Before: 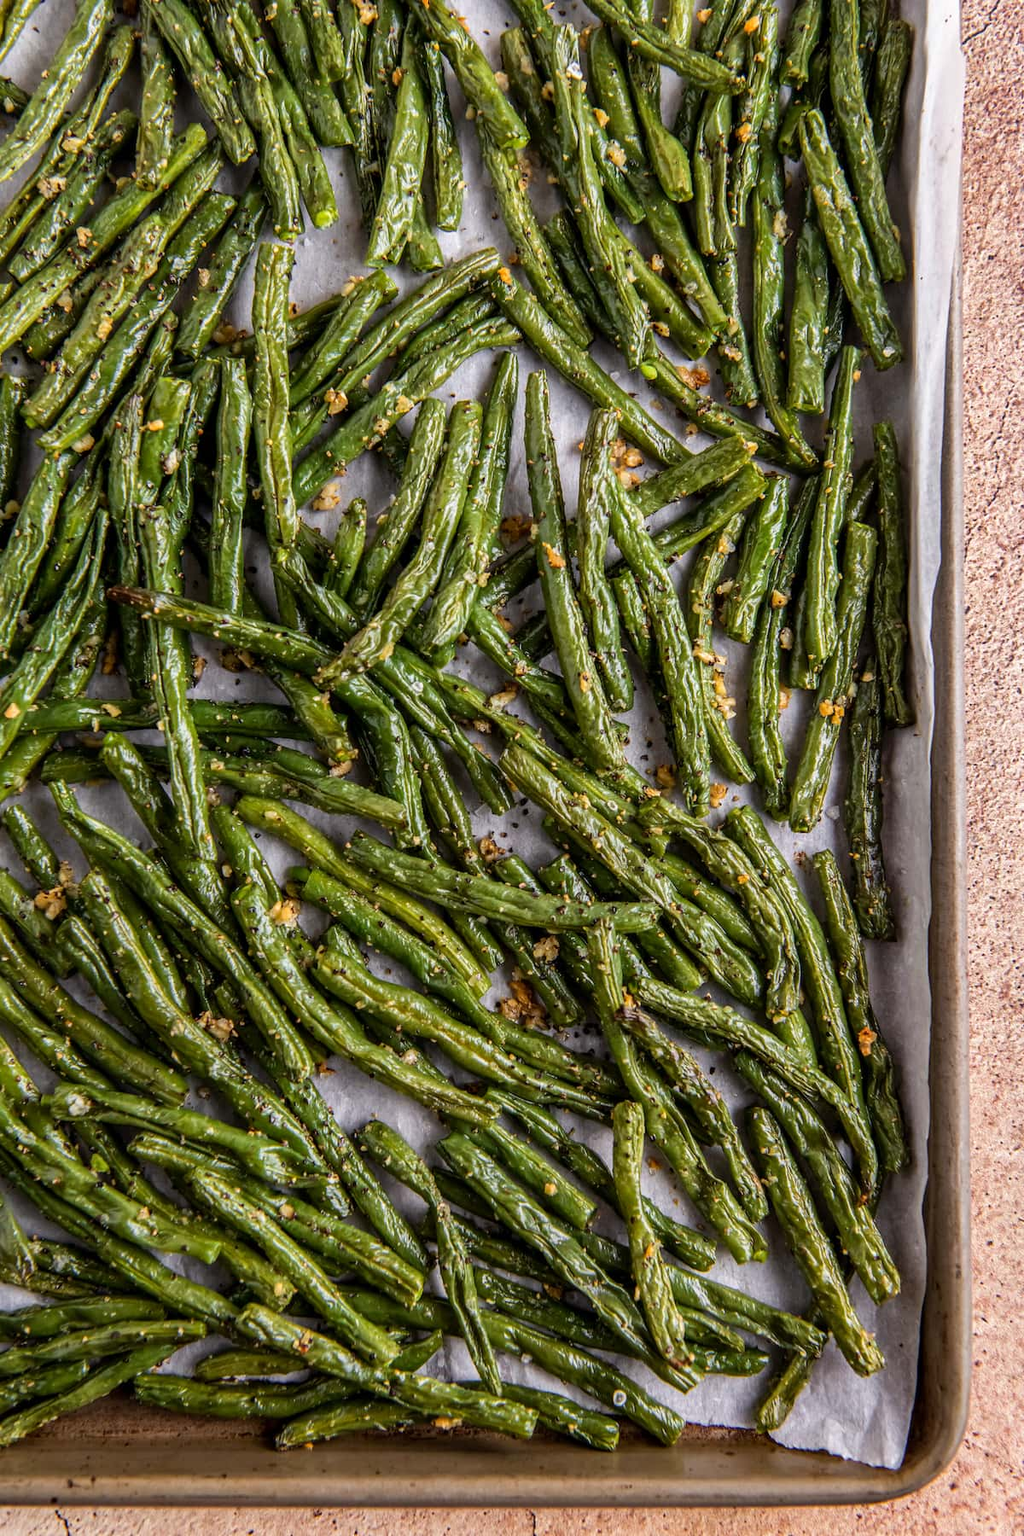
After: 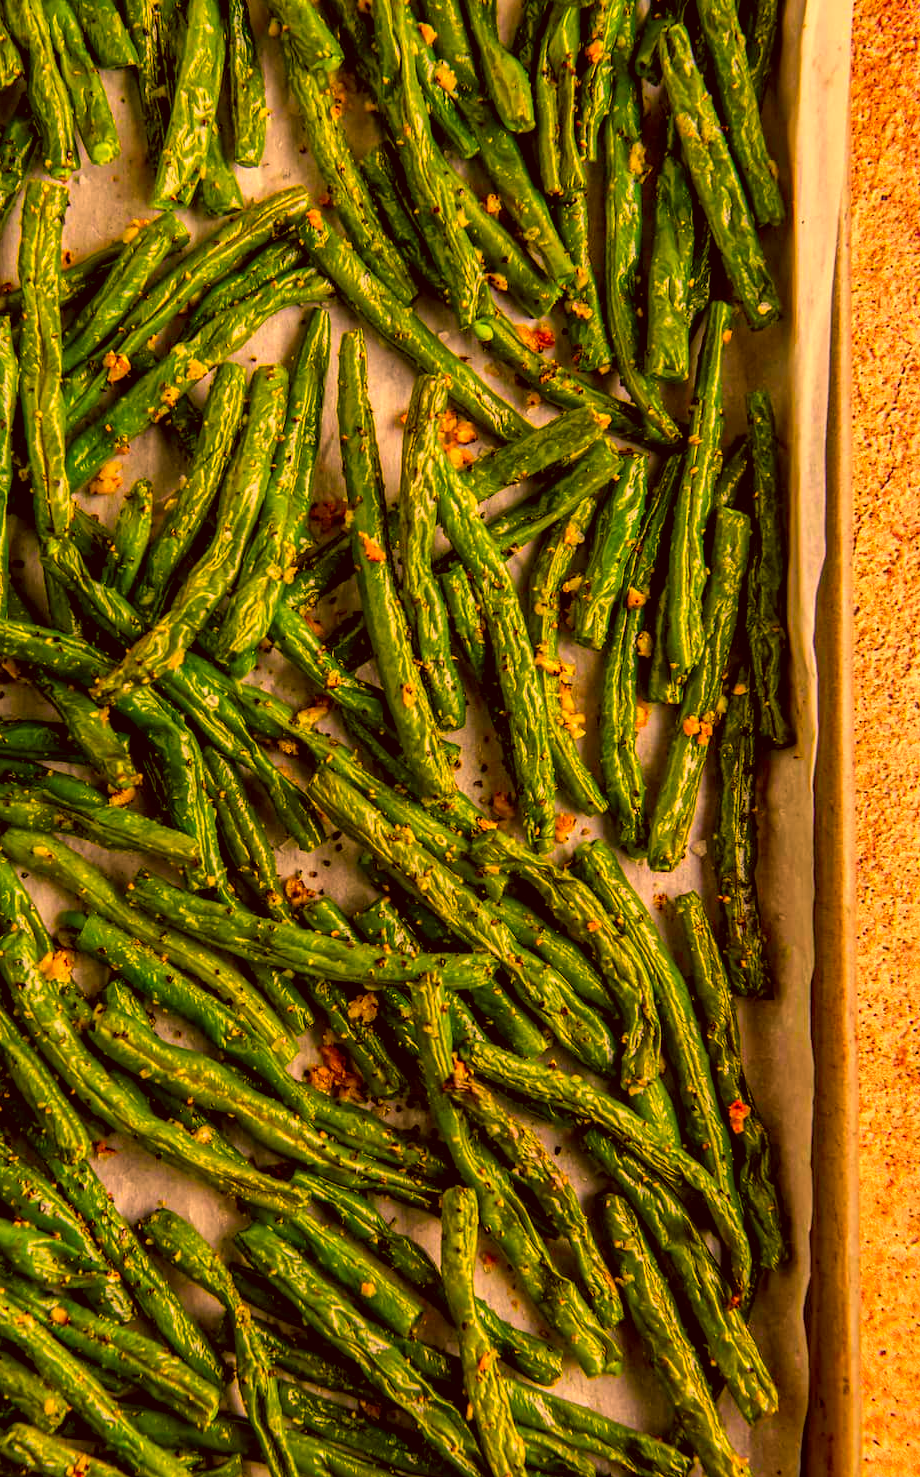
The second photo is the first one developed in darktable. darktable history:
crop: left 23.095%, top 5.827%, bottom 11.854%
color correction: highlights a* 10.44, highlights b* 30.04, shadows a* 2.73, shadows b* 17.51, saturation 1.72
color balance rgb: shadows lift › chroma 2%, shadows lift › hue 217.2°, power › hue 60°, highlights gain › chroma 1%, highlights gain › hue 69.6°, global offset › luminance -0.5%, perceptual saturation grading › global saturation 15%, global vibrance 15%
